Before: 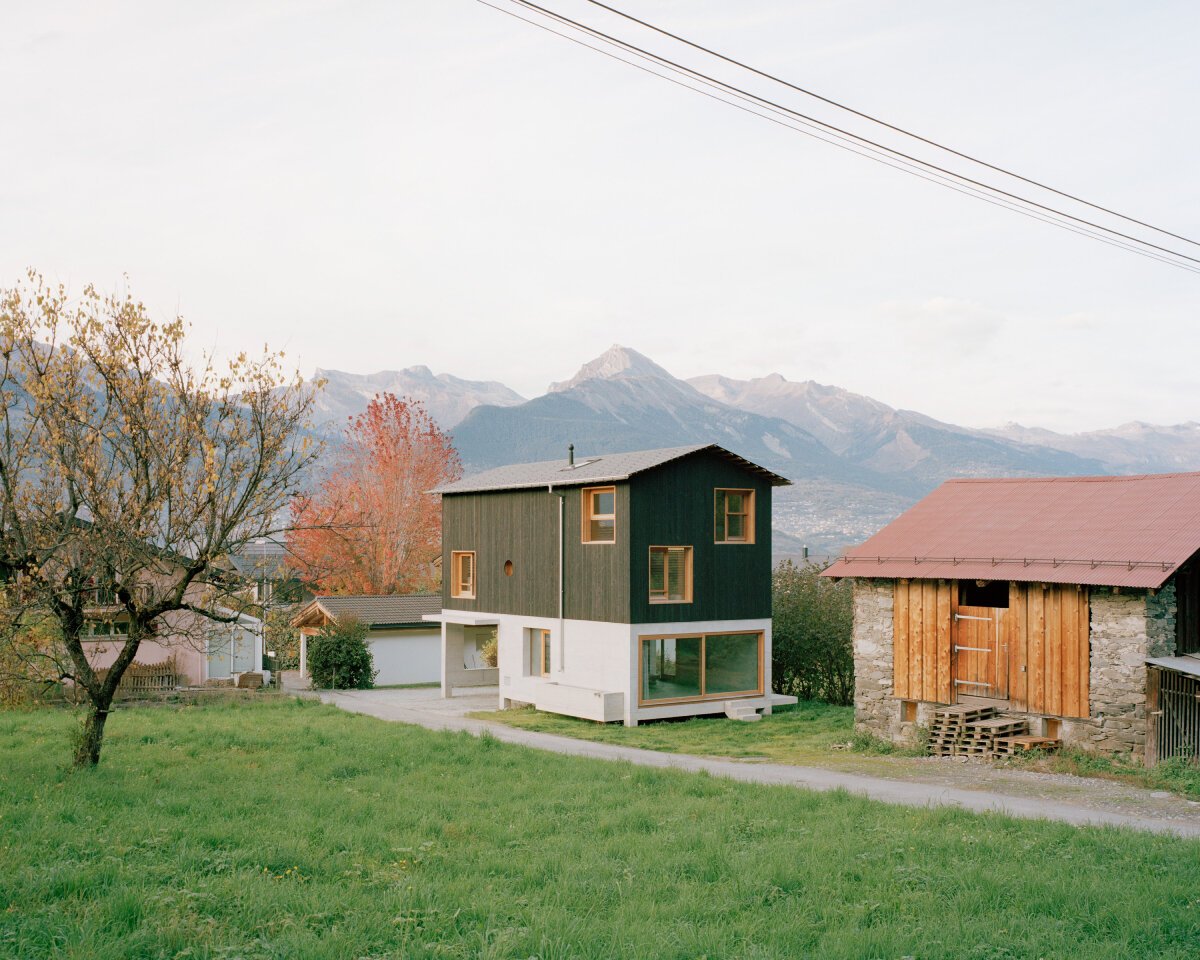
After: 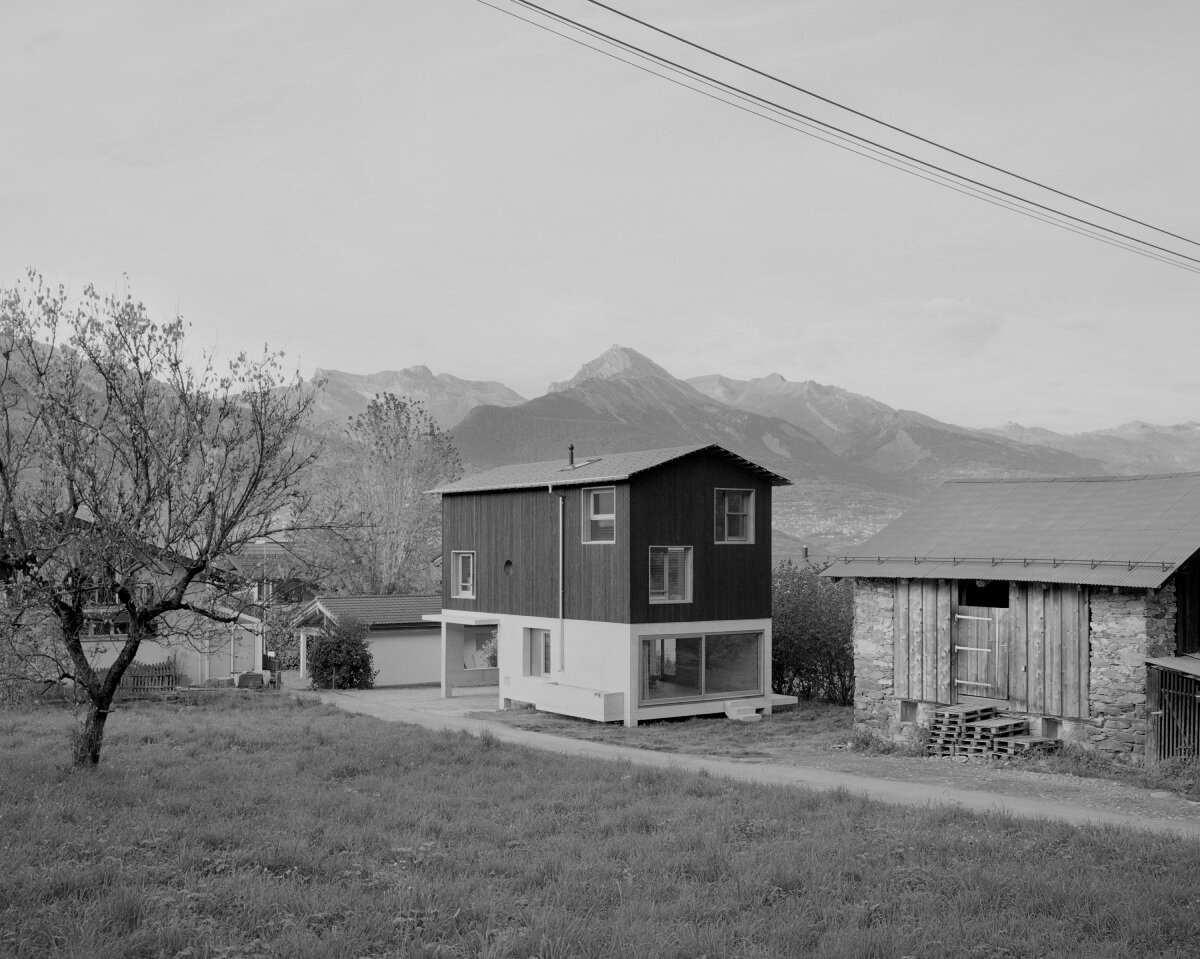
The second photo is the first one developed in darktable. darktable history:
monochrome: on, module defaults
local contrast: mode bilateral grid, contrast 20, coarseness 50, detail 132%, midtone range 0.2
crop: bottom 0.071%
color correction: highlights a* -39.68, highlights b* -40, shadows a* -40, shadows b* -40, saturation -3
